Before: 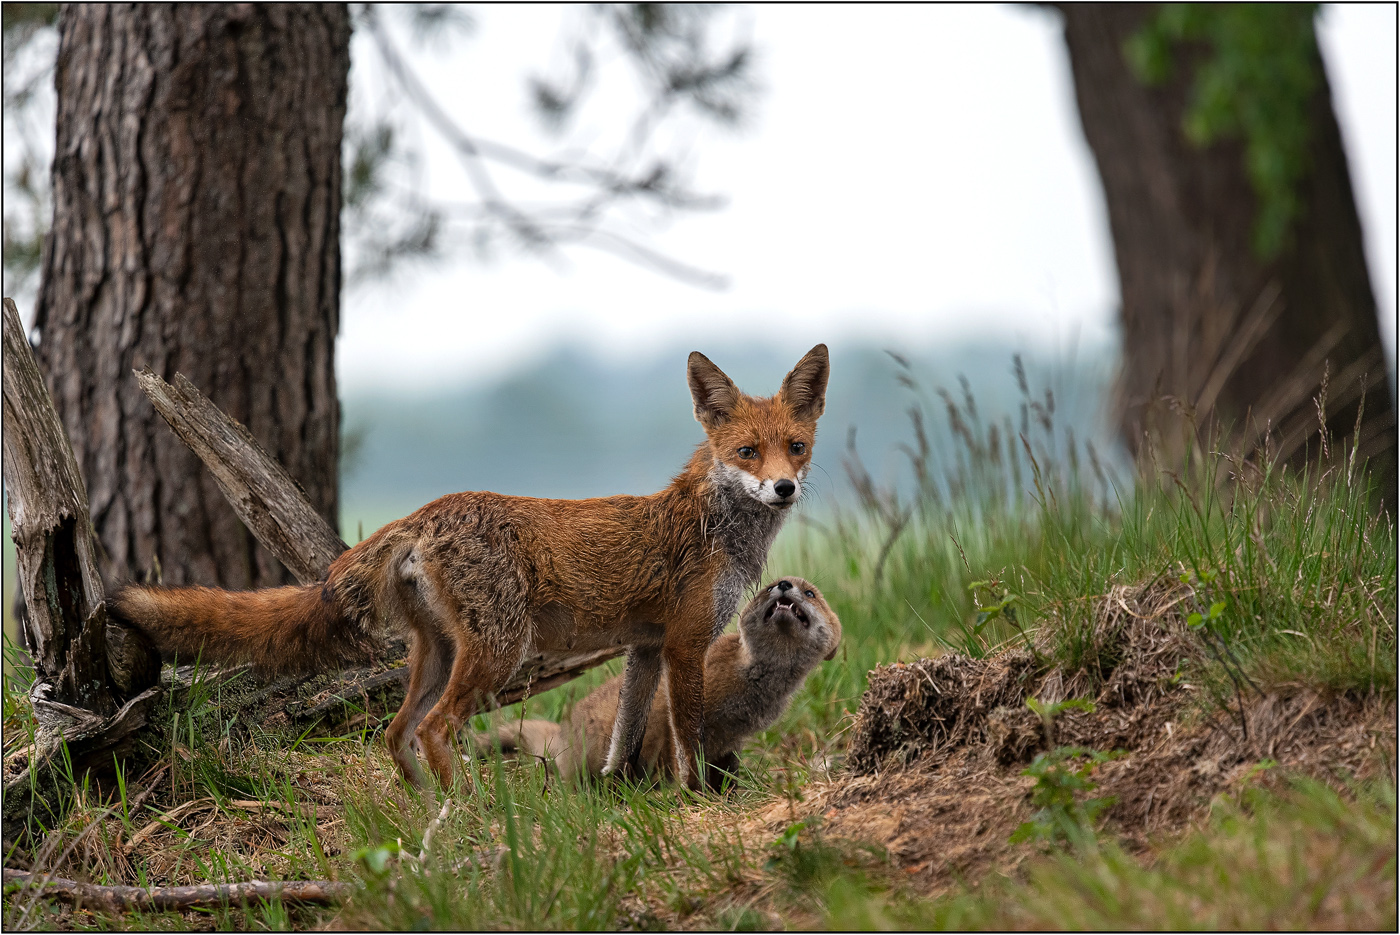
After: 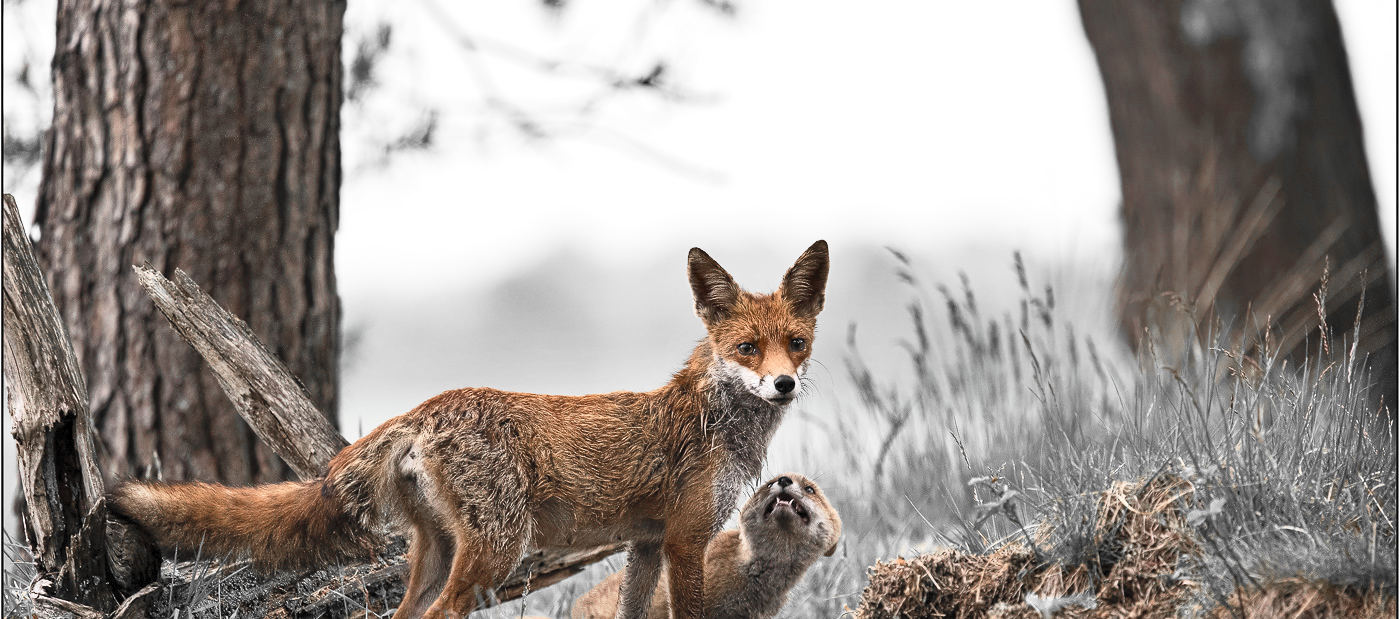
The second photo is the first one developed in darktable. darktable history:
color zones: curves: ch0 [(0, 0.497) (0.096, 0.361) (0.221, 0.538) (0.429, 0.5) (0.571, 0.5) (0.714, 0.5) (0.857, 0.5) (1, 0.497)]; ch1 [(0, 0.5) (0.143, 0.5) (0.257, -0.002) (0.429, 0.04) (0.571, -0.001) (0.714, -0.015) (0.857, 0.024) (1, 0.5)]
shadows and highlights: soften with gaussian
crop: top 11.151%, bottom 22.591%
contrast brightness saturation: contrast 0.377, brightness 0.531
